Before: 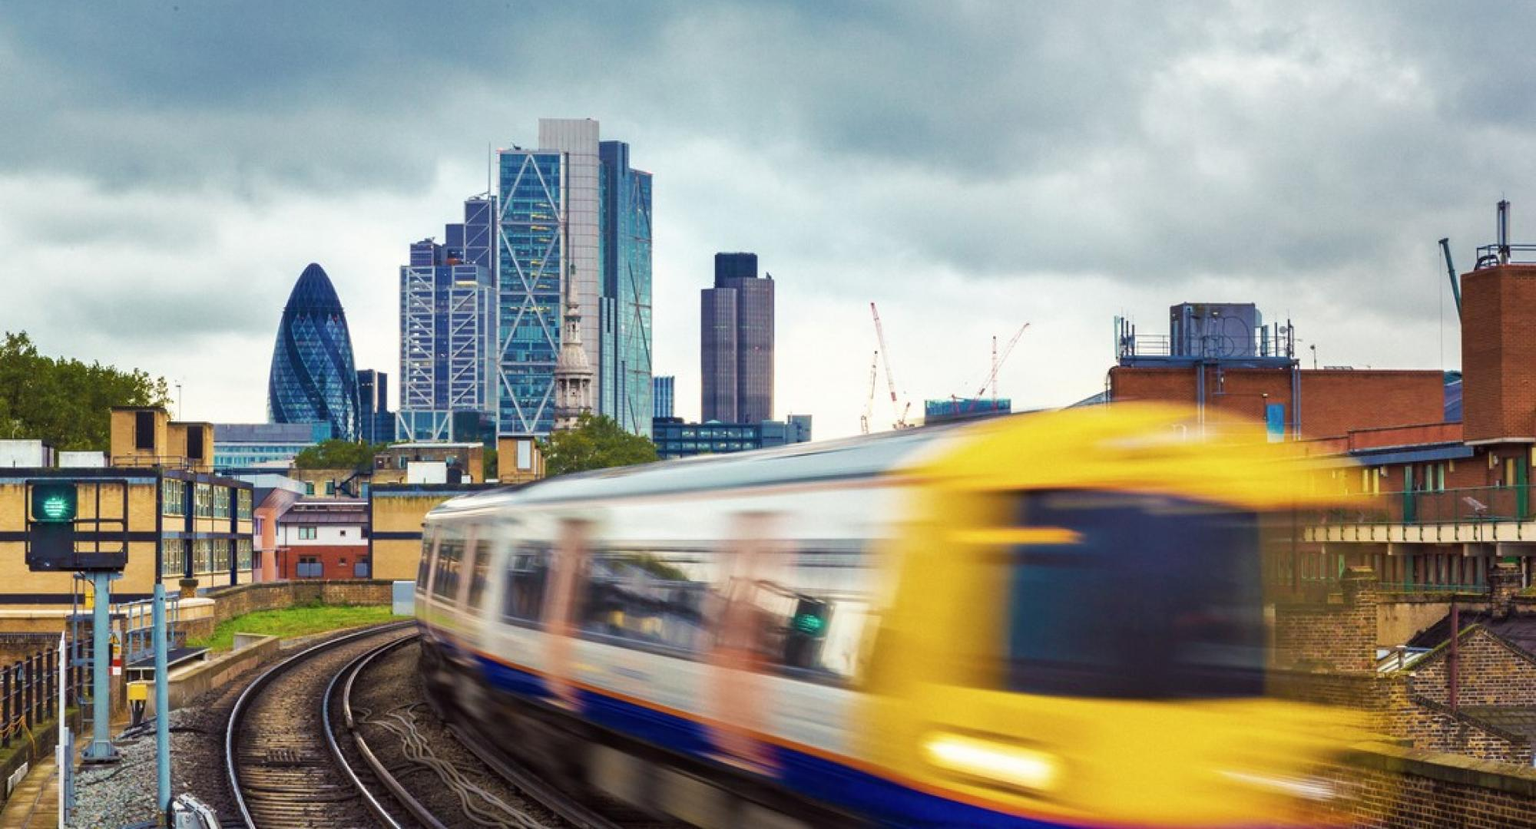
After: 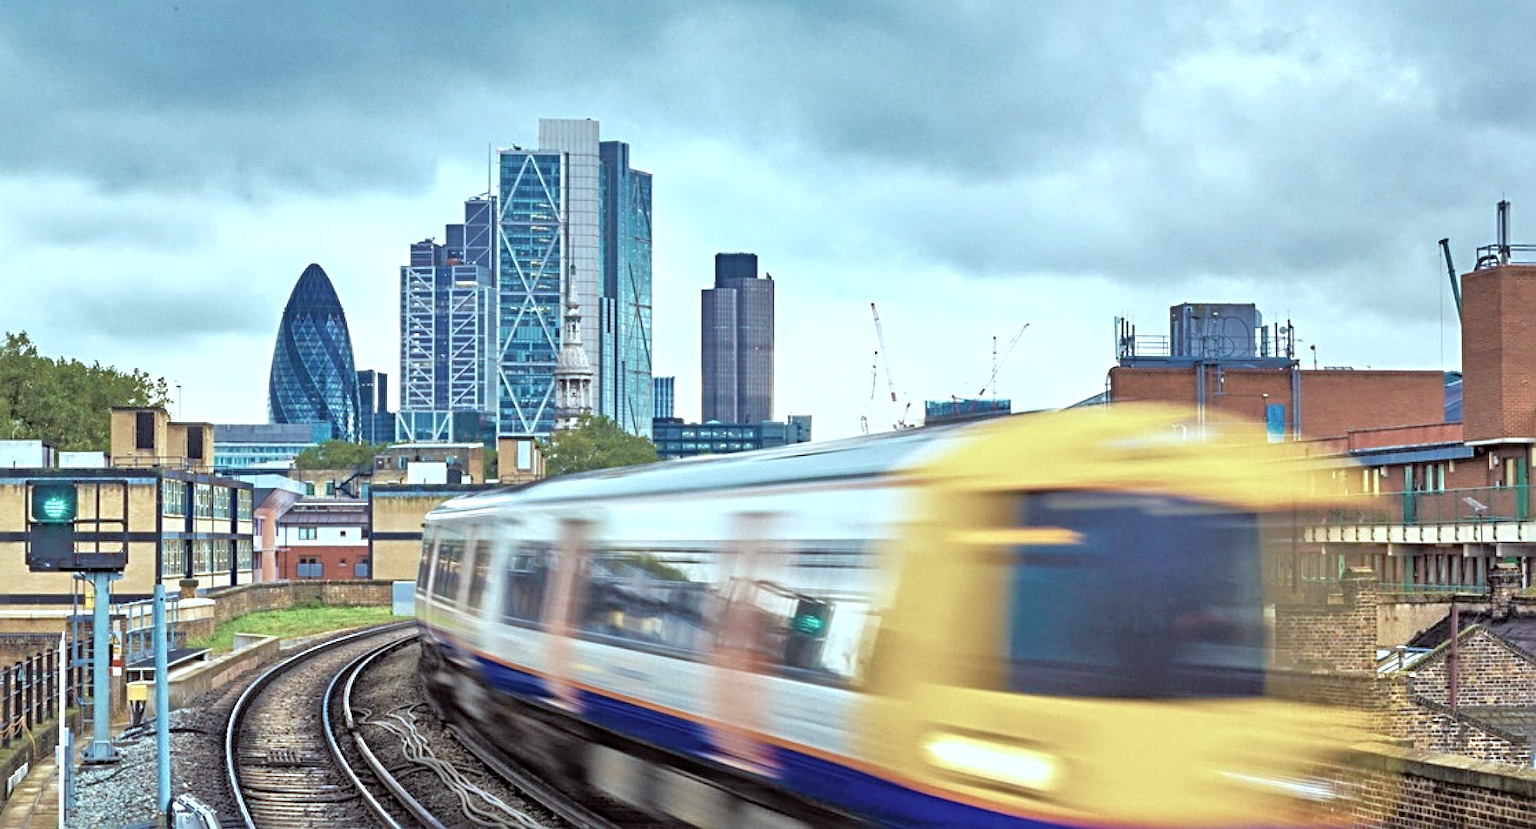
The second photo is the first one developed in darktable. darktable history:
color correction: highlights a* -12.64, highlights b* -18.1, saturation 0.7
sharpen: radius 4.883
exposure: exposure 0.2 EV, compensate highlight preservation false
tone equalizer: -7 EV 0.15 EV, -6 EV 0.6 EV, -5 EV 1.15 EV, -4 EV 1.33 EV, -3 EV 1.15 EV, -2 EV 0.6 EV, -1 EV 0.15 EV, mask exposure compensation -0.5 EV
